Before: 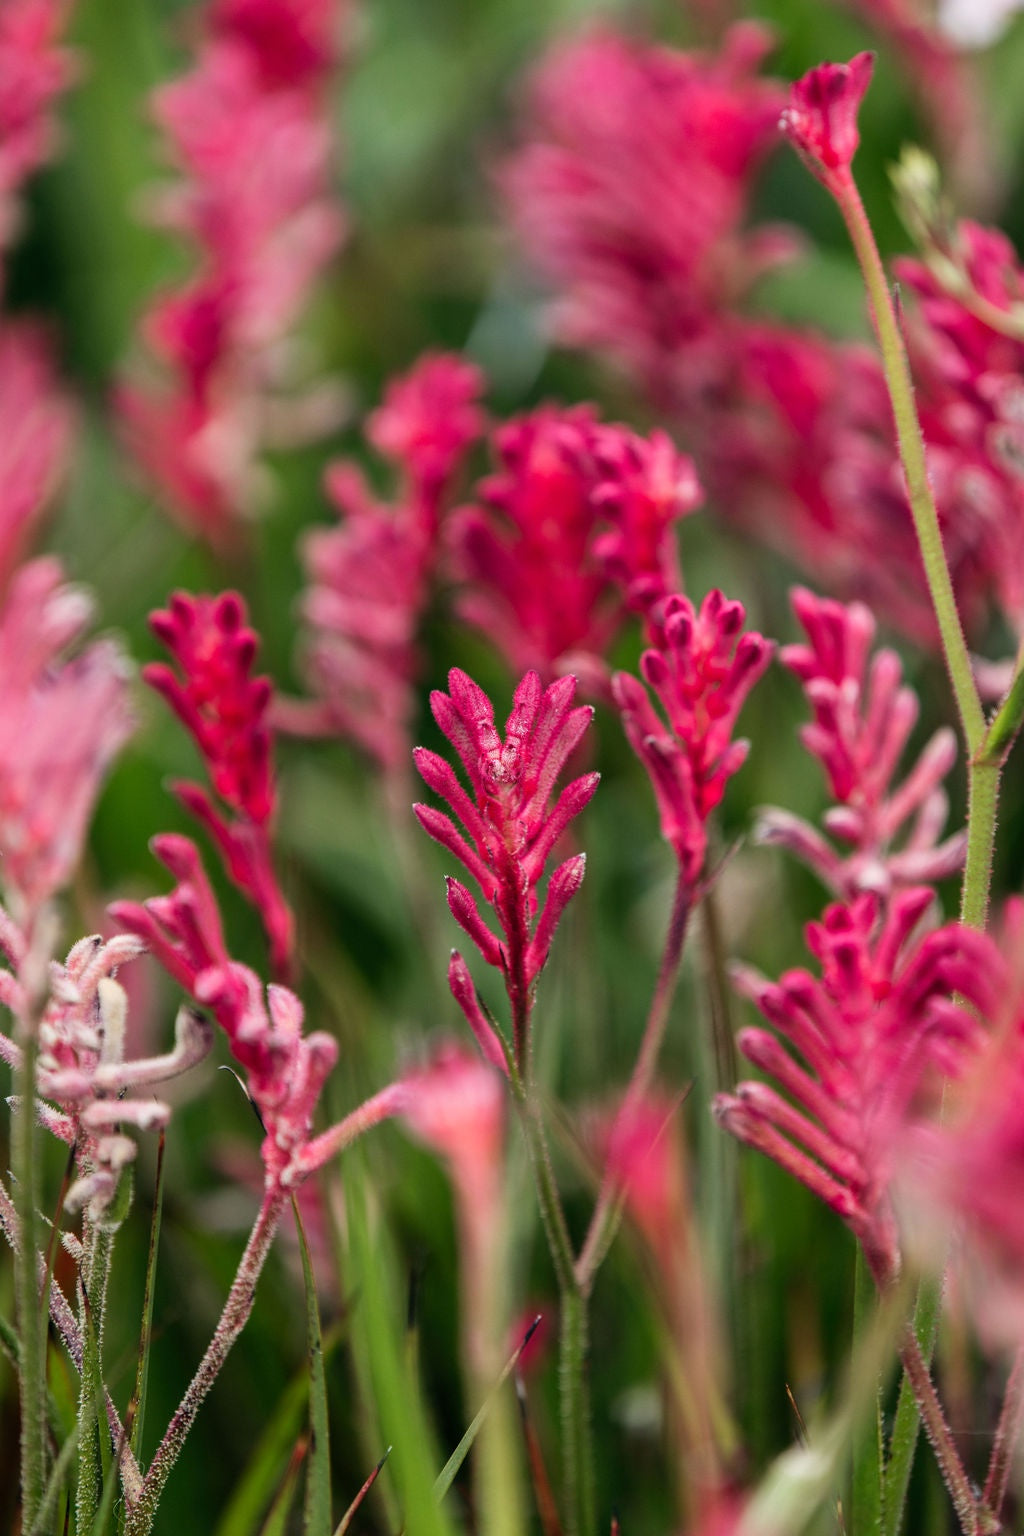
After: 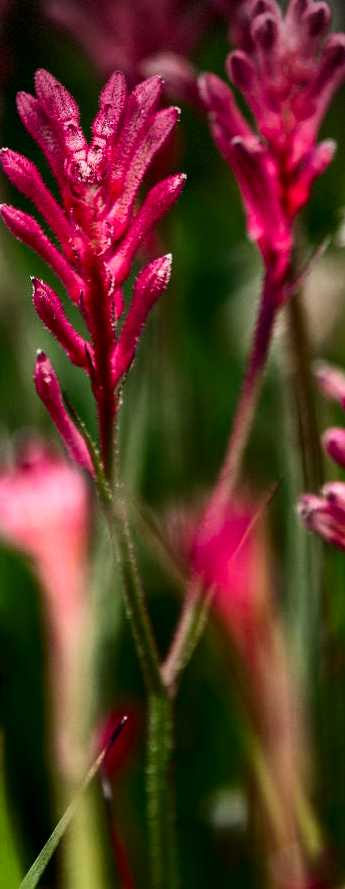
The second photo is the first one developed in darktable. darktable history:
crop: left 40.487%, top 39.041%, right 25.815%, bottom 3.04%
contrast brightness saturation: contrast 0.324, brightness -0.083, saturation 0.172
vignetting: fall-off start 79.8%, center (-0.029, 0.241), dithering 8-bit output
